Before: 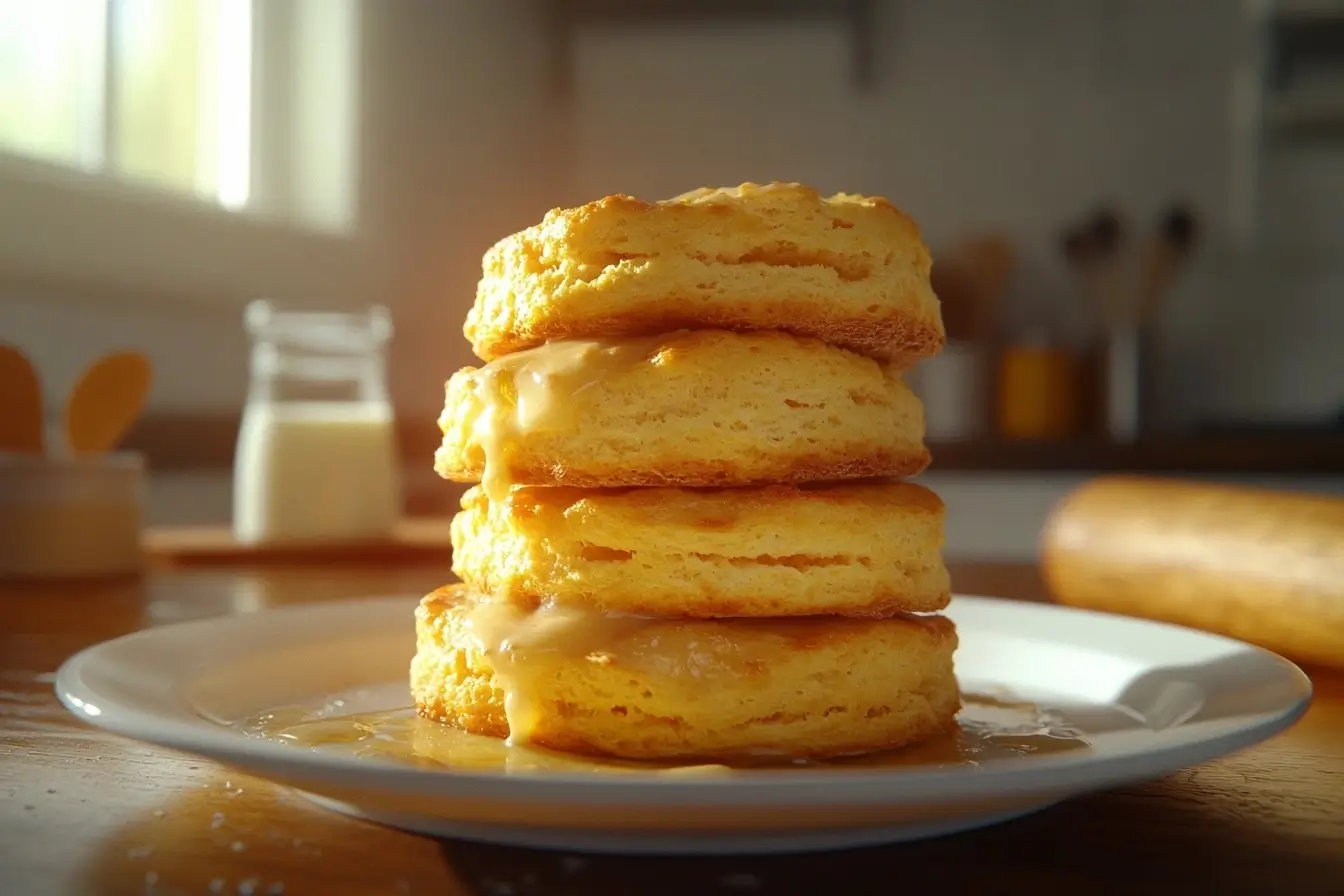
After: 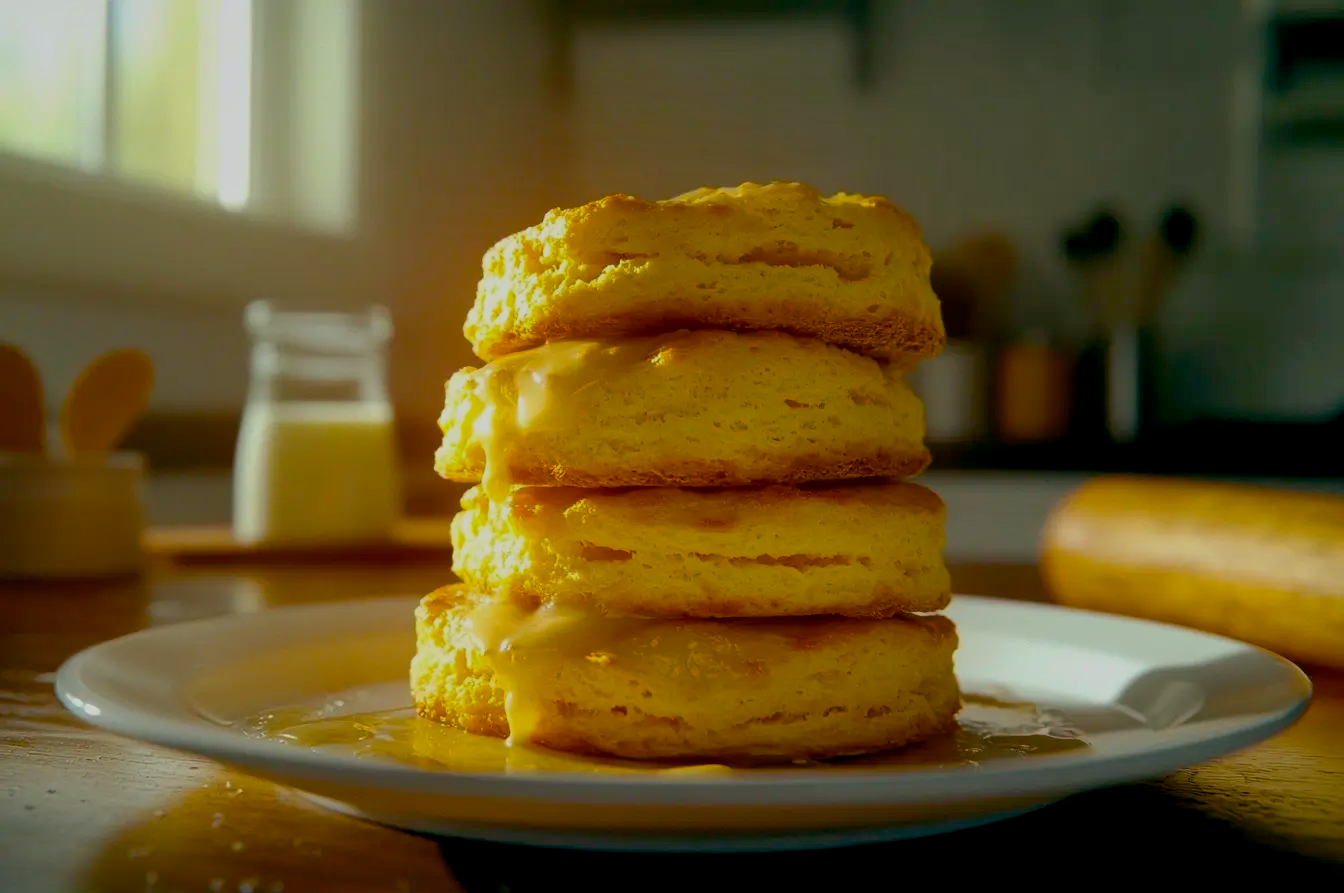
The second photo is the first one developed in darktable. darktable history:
exposure: black level correction 0.009, exposure -0.639 EV, compensate highlight preservation false
color balance rgb: global offset › luminance -0.334%, global offset › chroma 0.113%, global offset › hue 165.11°, perceptual saturation grading › global saturation 25.633%, global vibrance 30.756%
shadows and highlights: shadows 36.35, highlights -27.84, soften with gaussian
crop: top 0.068%, bottom 0.173%
tone equalizer: edges refinement/feathering 500, mask exposure compensation -1.57 EV, preserve details guided filter
